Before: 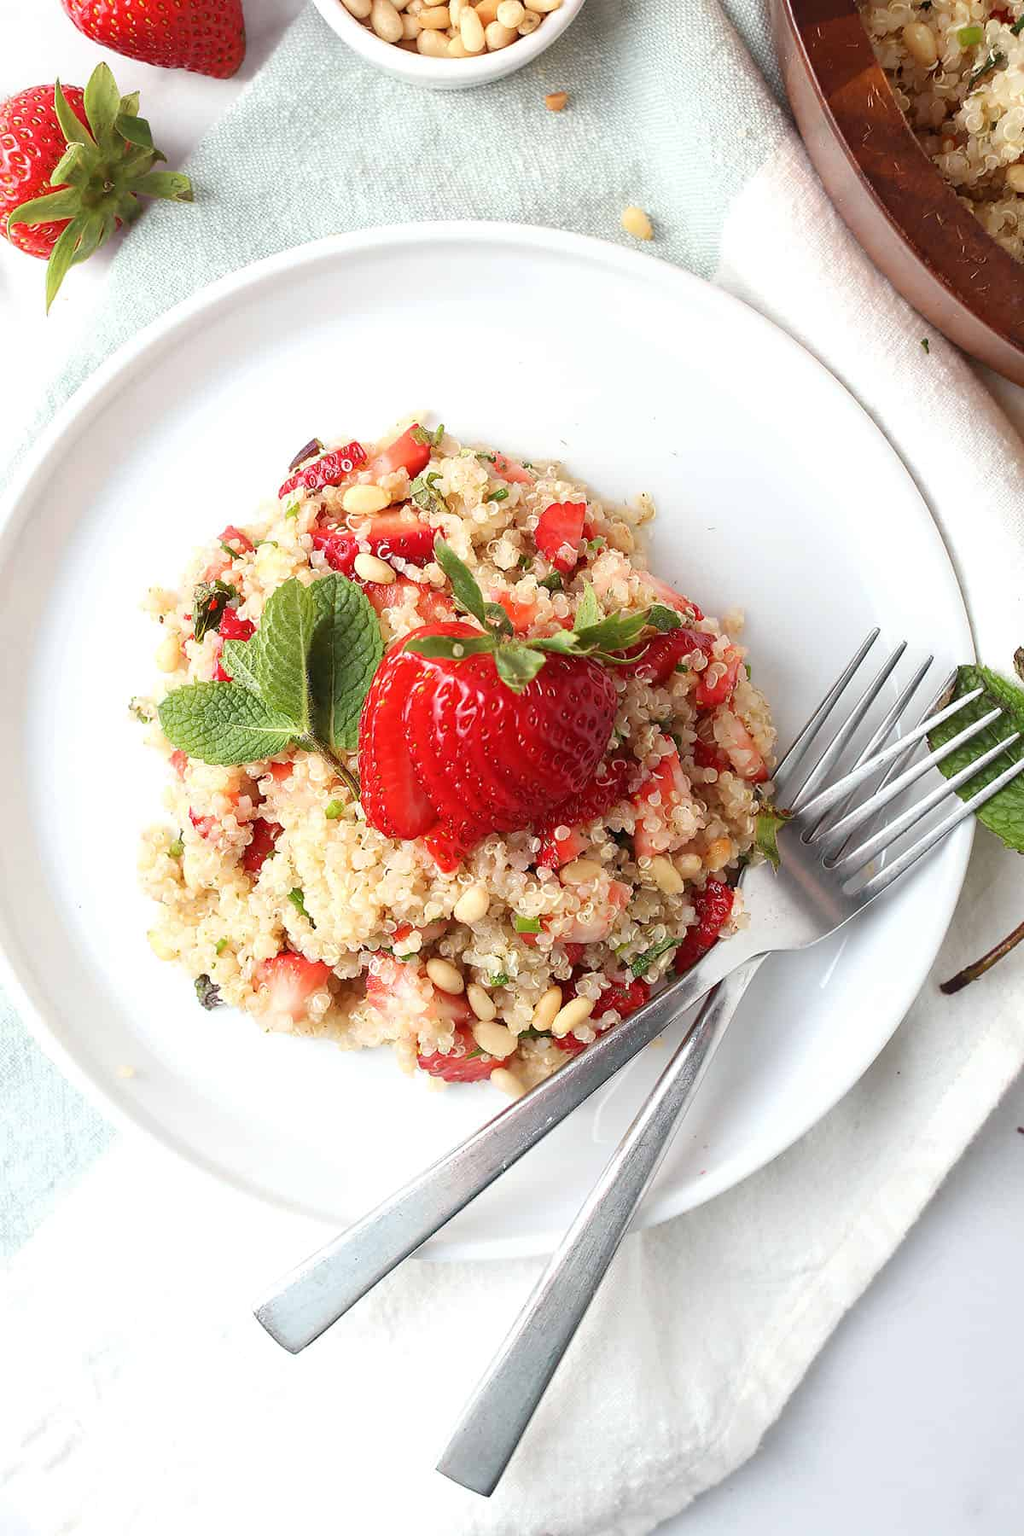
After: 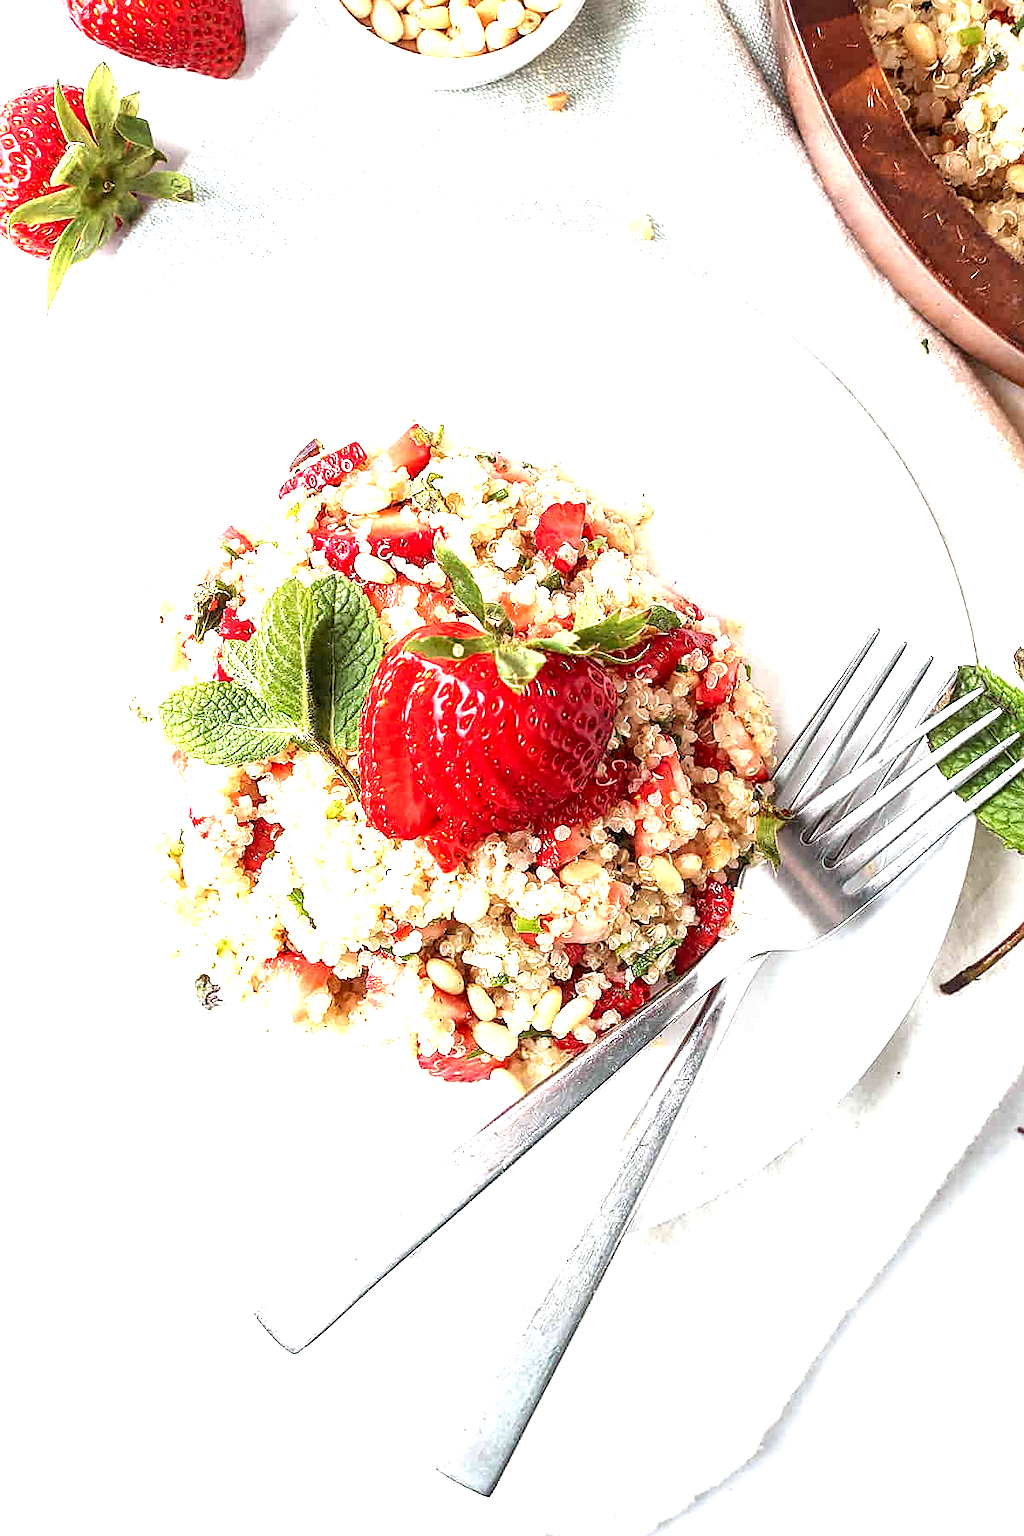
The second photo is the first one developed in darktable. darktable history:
sharpen: on, module defaults
exposure: black level correction 0, exposure 1.2 EV, compensate exposure bias true, compensate highlight preservation false
local contrast: highlights 60%, shadows 60%, detail 160%
